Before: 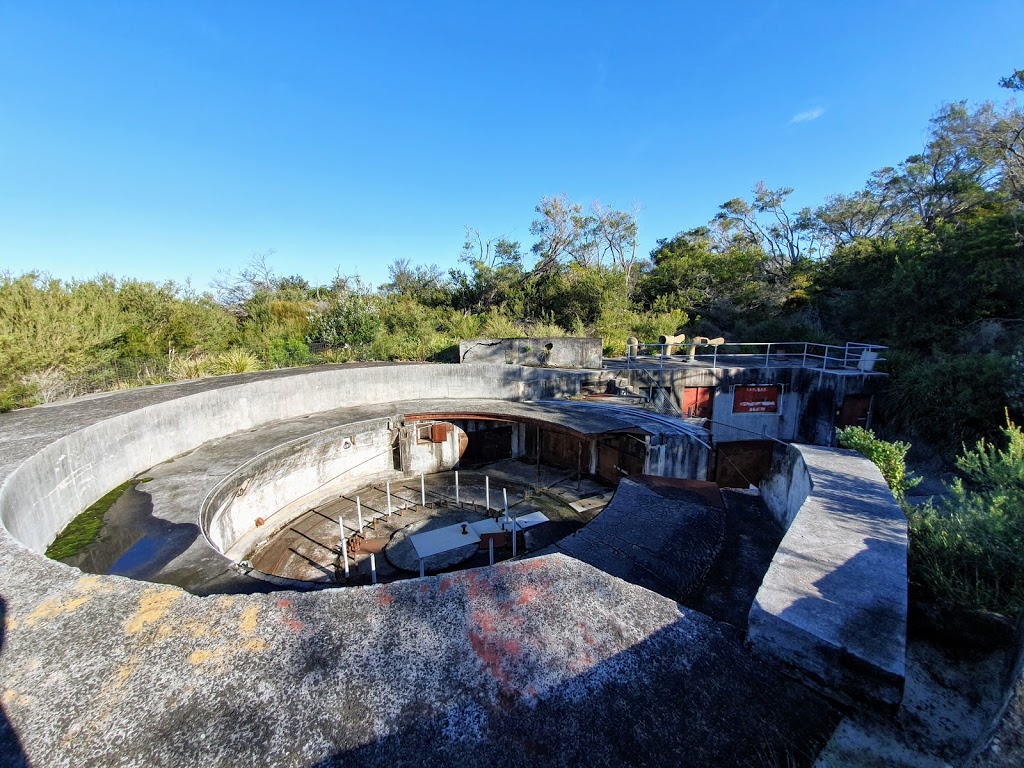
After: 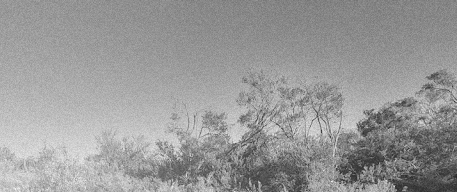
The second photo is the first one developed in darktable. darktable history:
crop: left 28.64%, top 16.832%, right 26.637%, bottom 58.055%
white balance: red 0.976, blue 1.04
tone equalizer: on, module defaults
grain: mid-tones bias 0%
bloom: on, module defaults
color correction: highlights a* -4.28, highlights b* 6.53
monochrome: a 26.22, b 42.67, size 0.8
